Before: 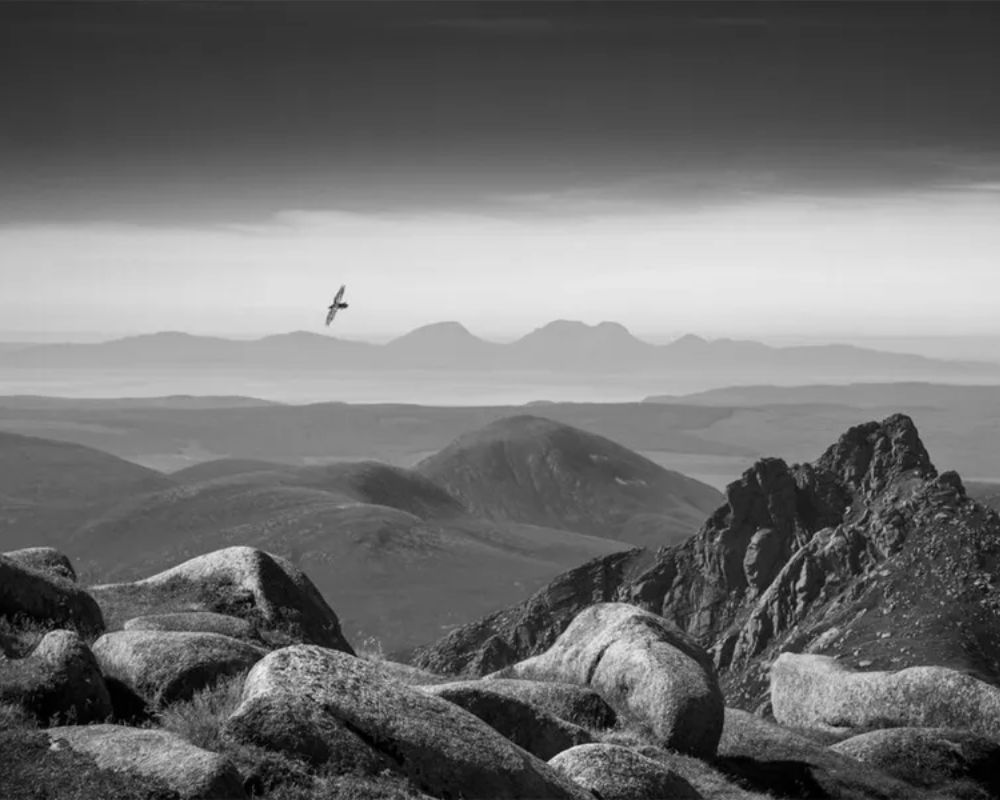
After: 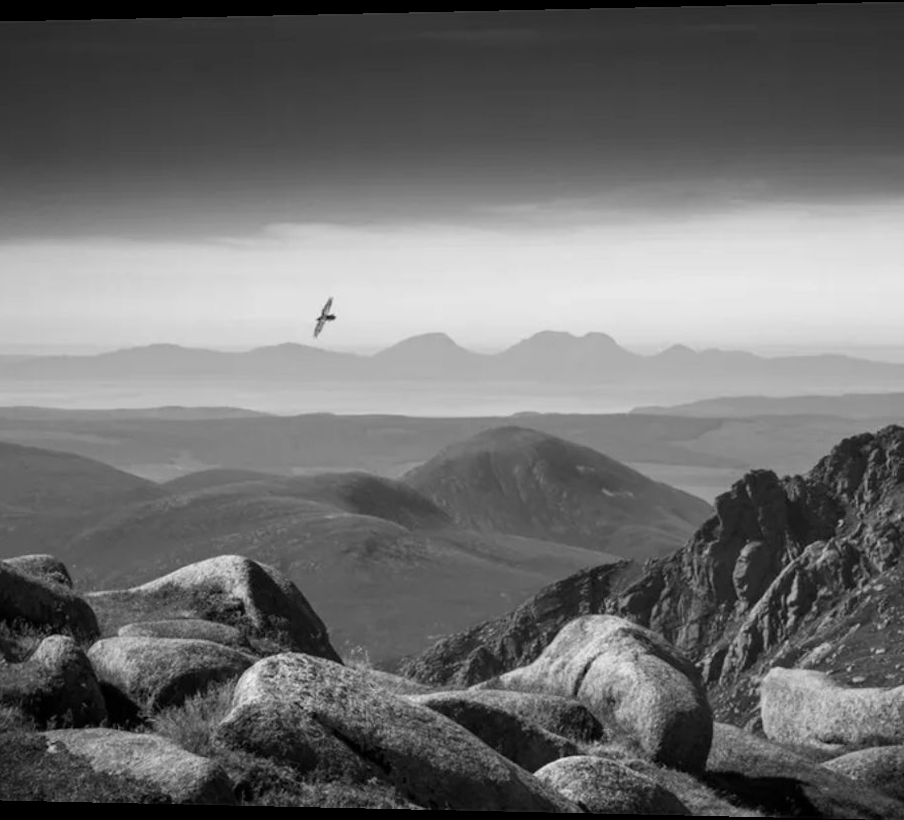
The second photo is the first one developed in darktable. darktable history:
rotate and perspective: lens shift (horizontal) -0.055, automatic cropping off
crop: right 9.509%, bottom 0.031%
